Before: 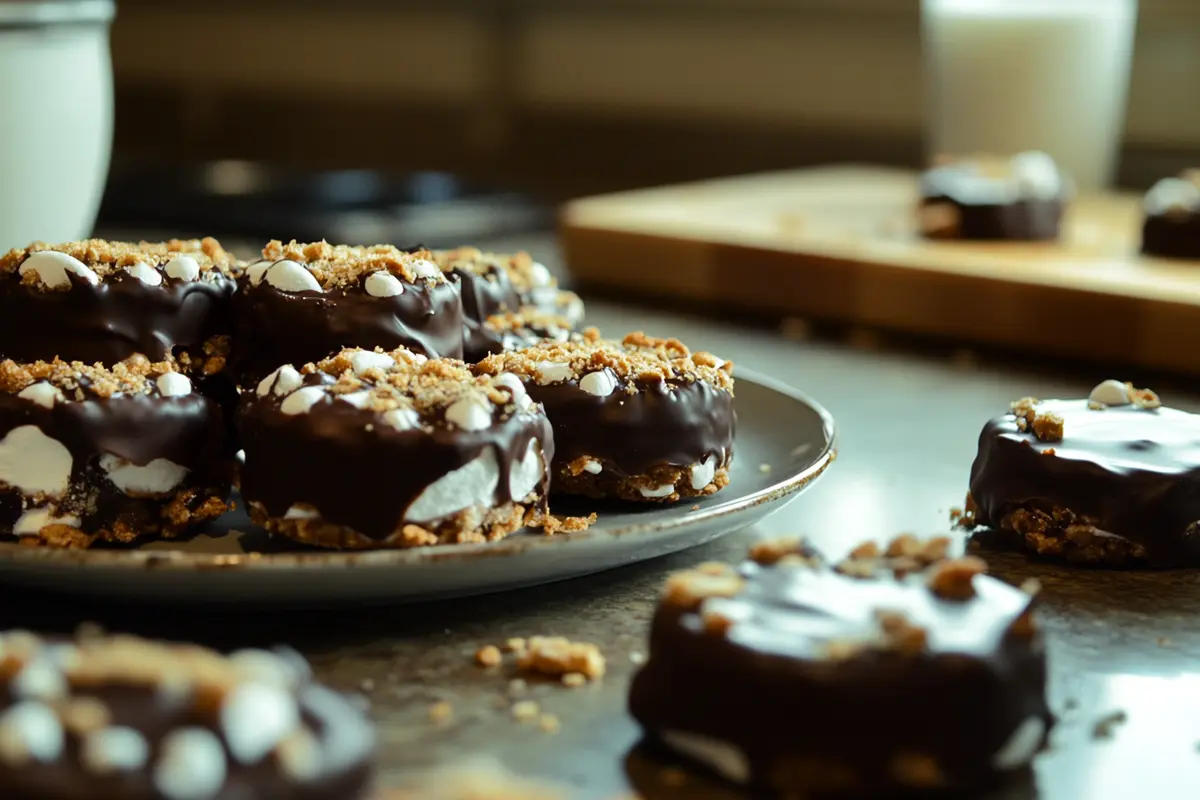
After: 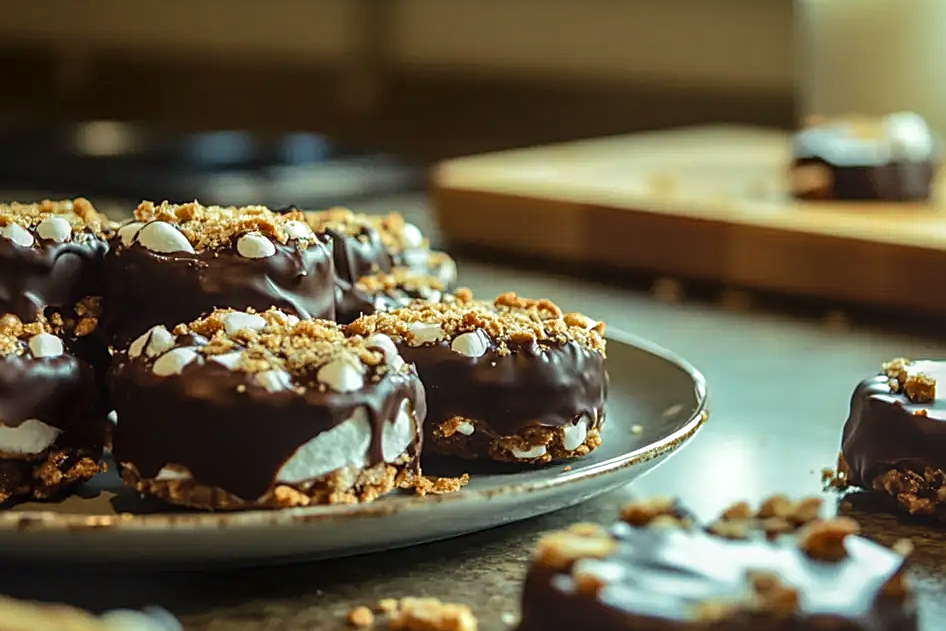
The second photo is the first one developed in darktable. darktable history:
exposure: exposure 0.2 EV, compensate highlight preservation false
local contrast: highlights 1%, shadows 3%, detail 133%
crop and rotate: left 10.679%, top 5.046%, right 10.407%, bottom 16.07%
sharpen: on, module defaults
velvia: on, module defaults
